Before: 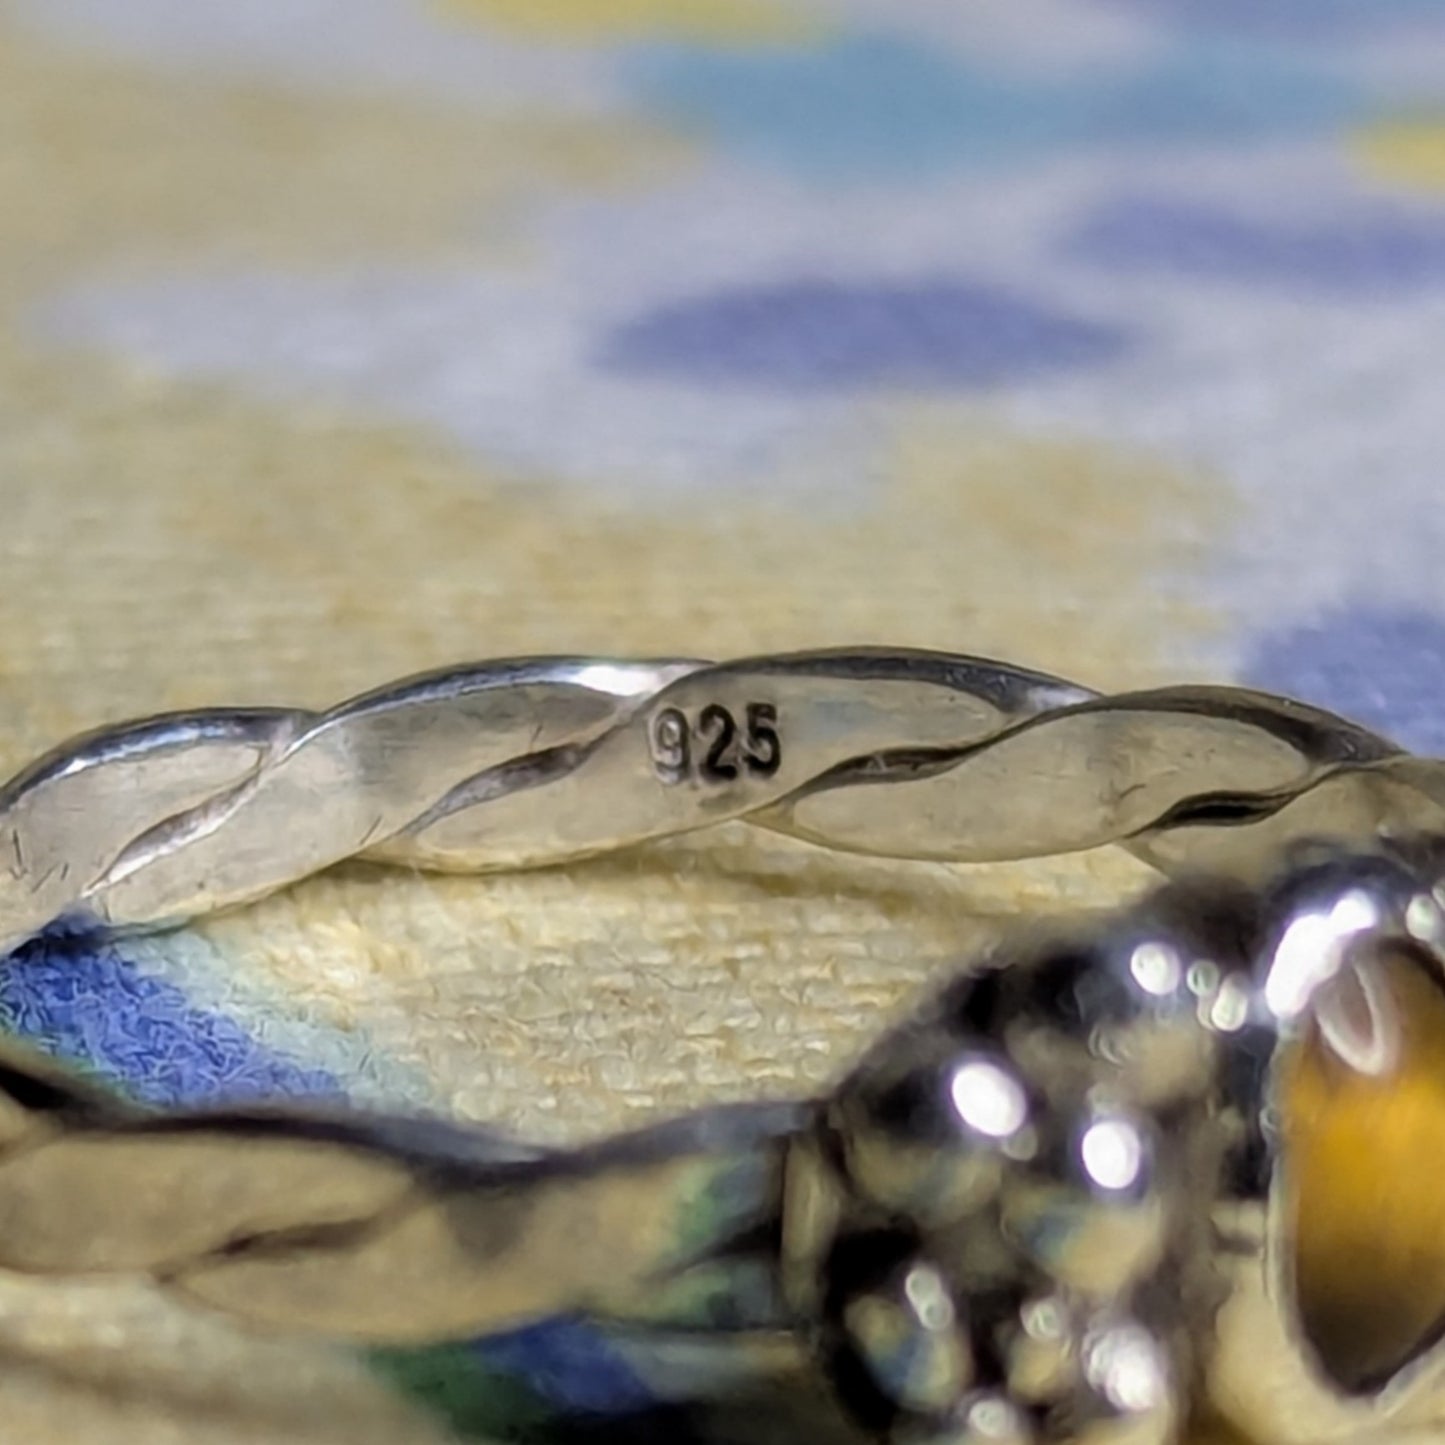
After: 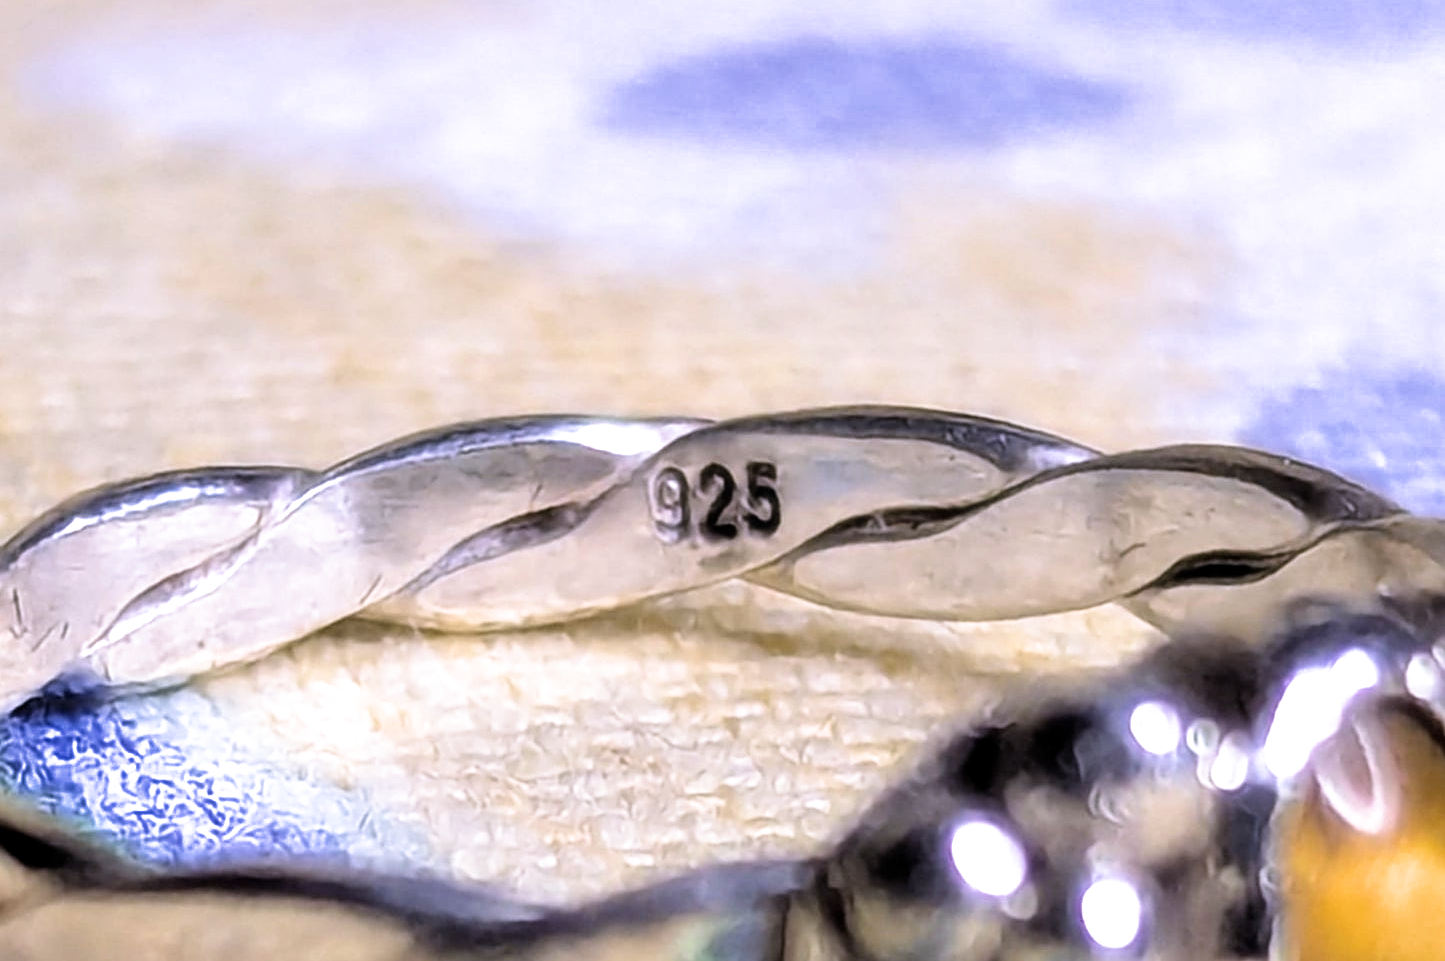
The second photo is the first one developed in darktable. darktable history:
rotate and perspective: crop left 0, crop top 0
sharpen: on, module defaults
haze removal: strength -0.05
crop: top 16.727%, bottom 16.727%
filmic rgb: black relative exposure -12.8 EV, white relative exposure 2.8 EV, threshold 3 EV, target black luminance 0%, hardness 8.54, latitude 70.41%, contrast 1.133, shadows ↔ highlights balance -0.395%, color science v4 (2020), enable highlight reconstruction true
white balance: red 1.042, blue 1.17
exposure: black level correction 0, exposure 0.7 EV, compensate exposure bias true, compensate highlight preservation false
